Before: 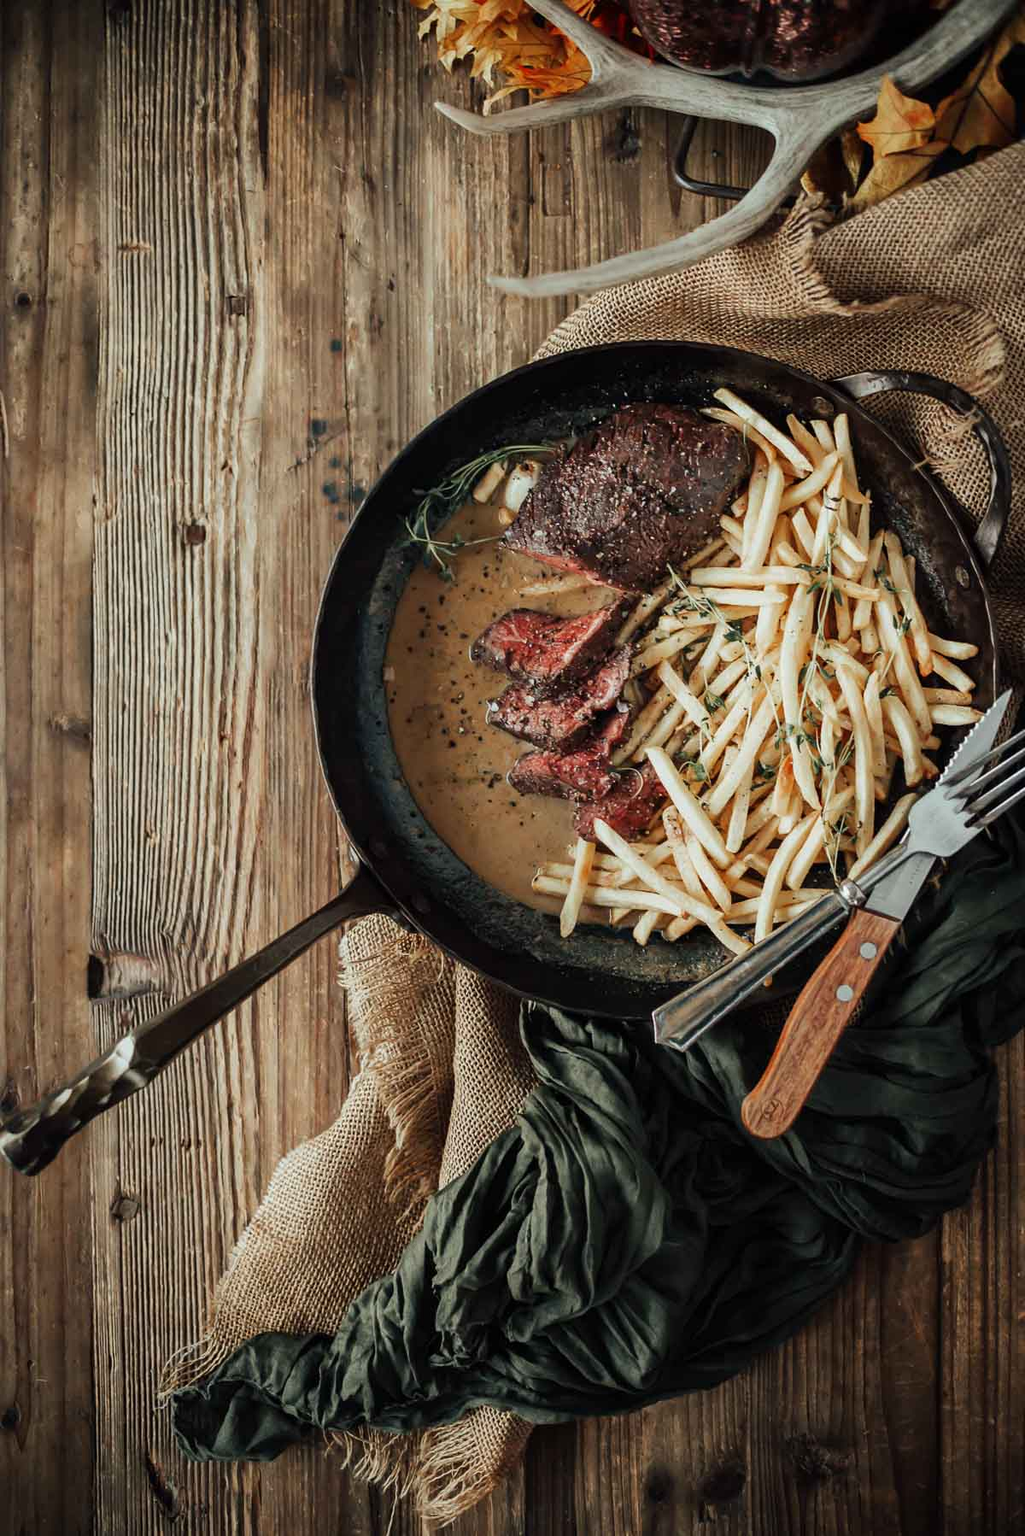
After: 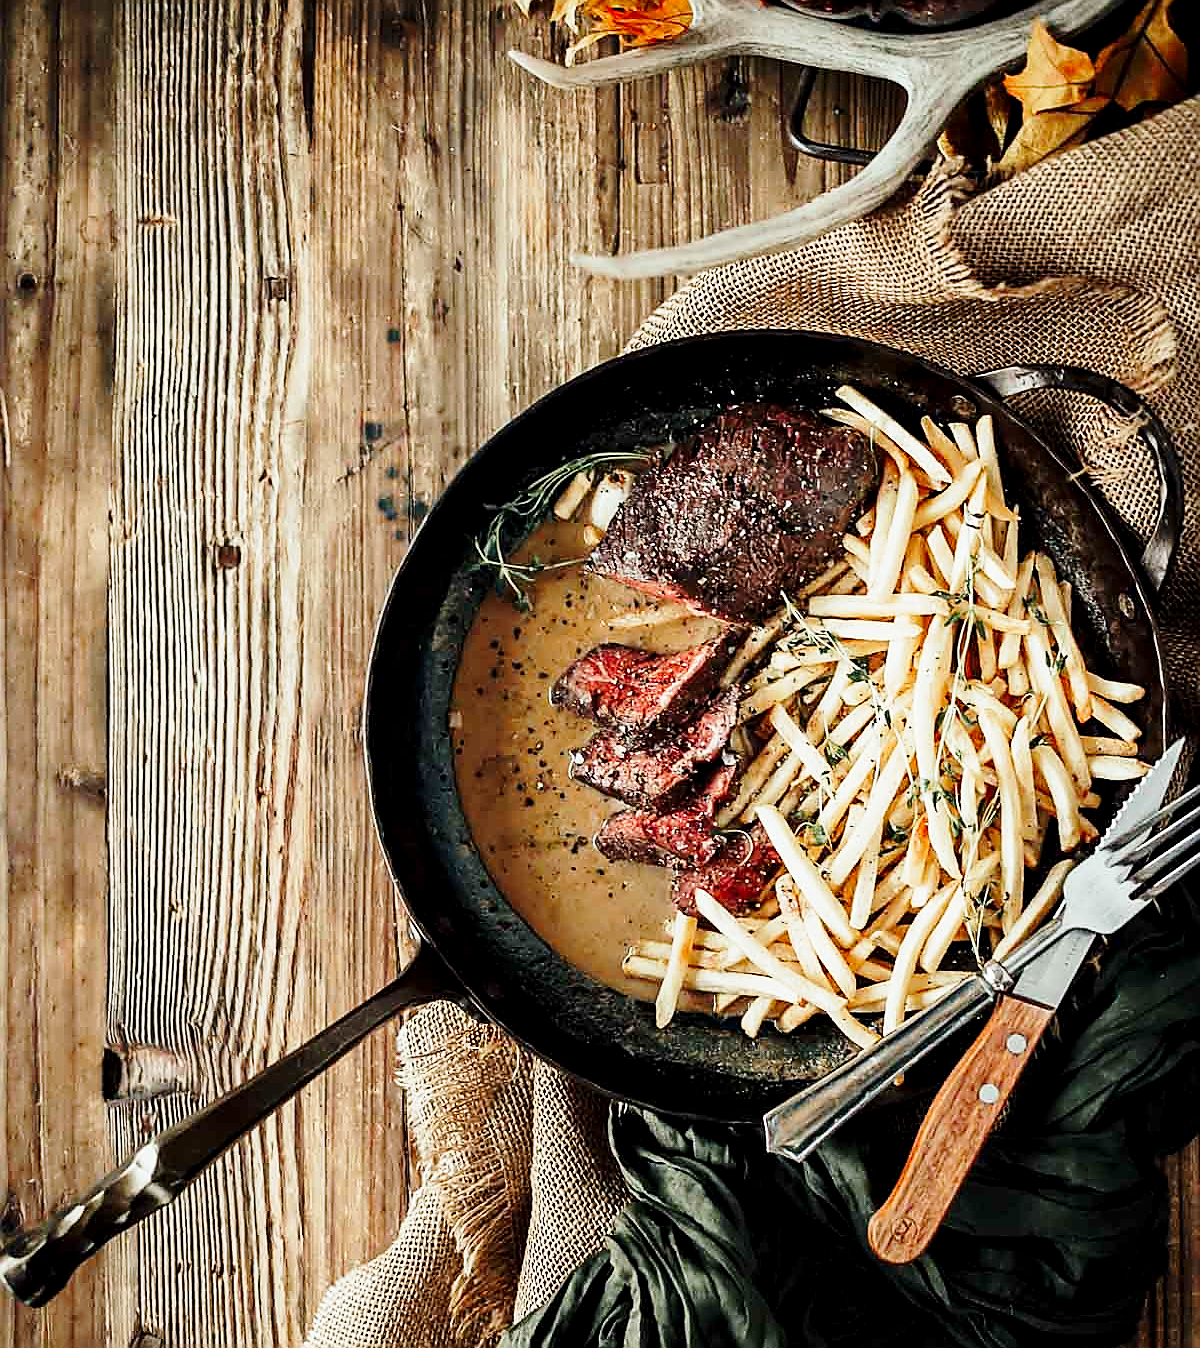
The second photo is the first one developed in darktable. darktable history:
exposure: black level correction 0.005, exposure 0.014 EV, compensate highlight preservation false
sharpen: radius 1.4, amount 1.25, threshold 0.7
base curve: curves: ch0 [(0, 0) (0.028, 0.03) (0.121, 0.232) (0.46, 0.748) (0.859, 0.968) (1, 1)], preserve colors none
crop: top 3.857%, bottom 21.132%
